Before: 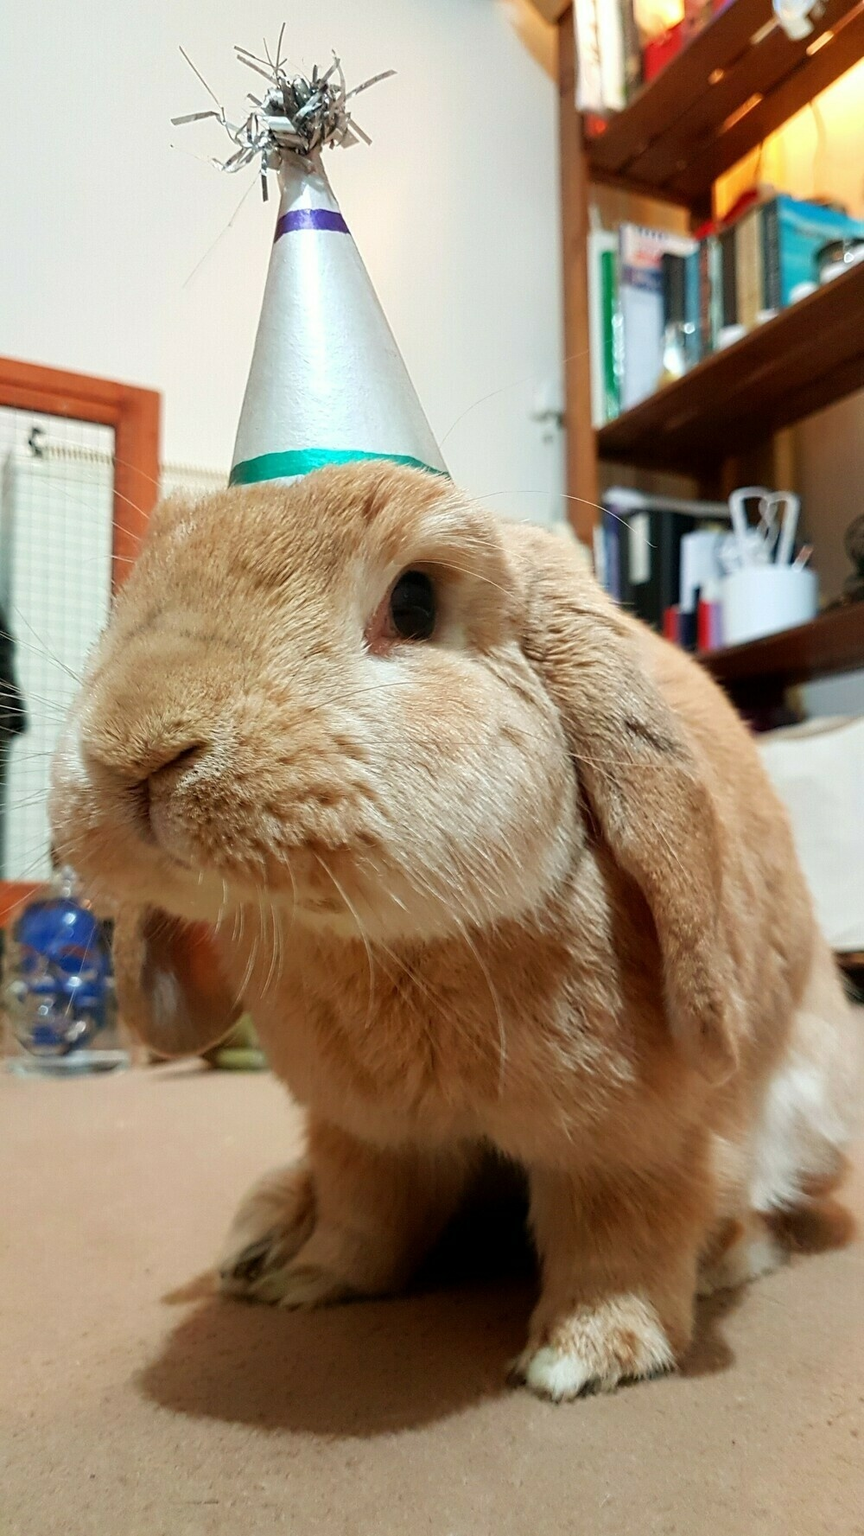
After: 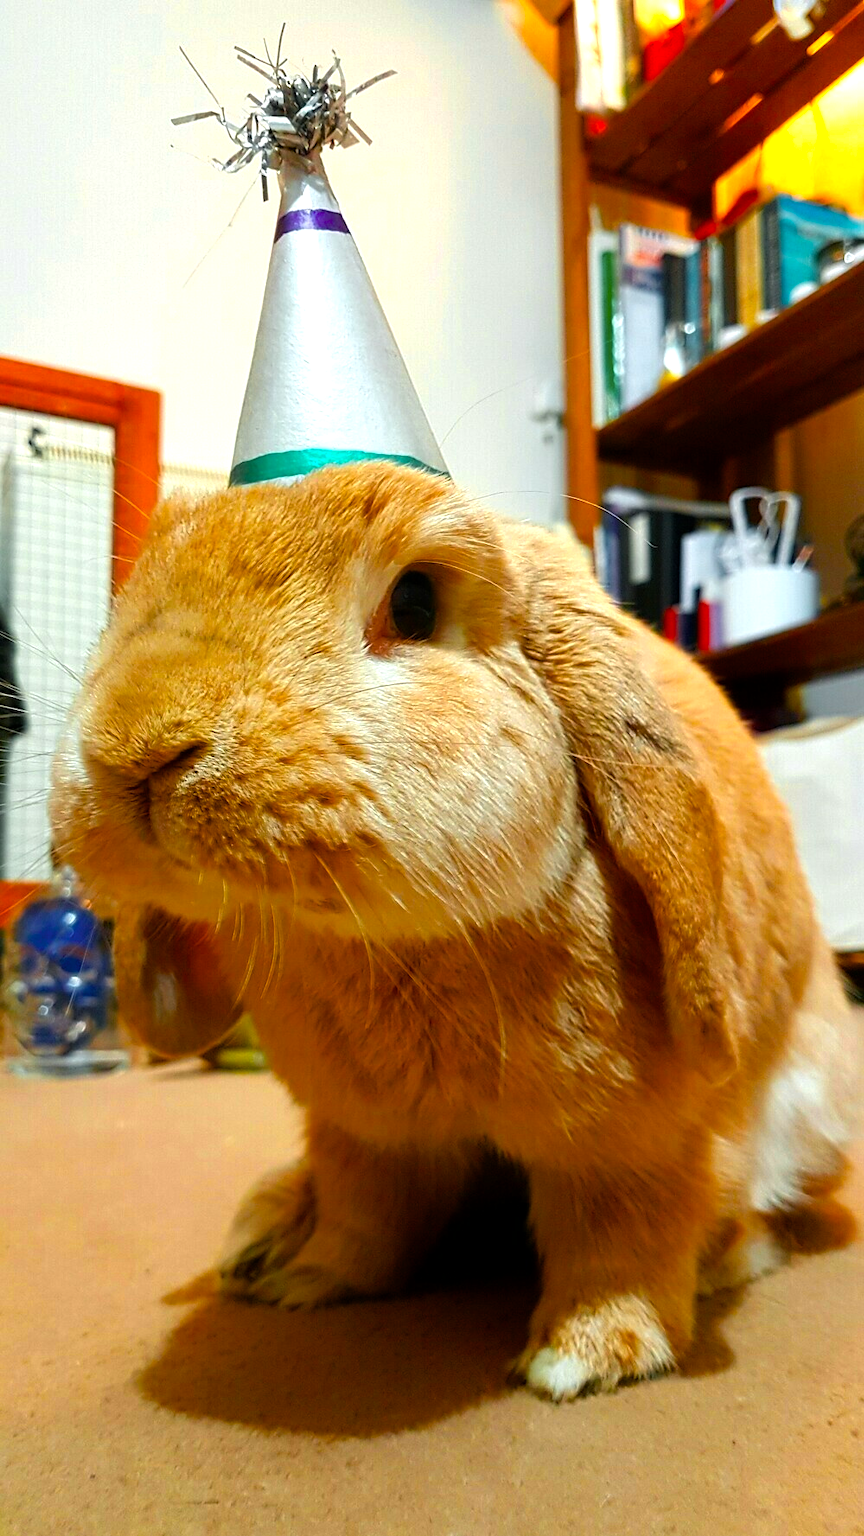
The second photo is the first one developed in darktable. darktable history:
tone curve: curves: ch0 [(0, 0) (0.915, 0.89) (1, 1)]
color balance rgb: linear chroma grading › global chroma 50%, perceptual saturation grading › global saturation 2.34%, global vibrance 6.64%, contrast 12.71%, saturation formula JzAzBz (2021)
color zones: curves: ch0 [(0, 0.511) (0.143, 0.531) (0.286, 0.56) (0.429, 0.5) (0.571, 0.5) (0.714, 0.5) (0.857, 0.5) (1, 0.5)]; ch1 [(0, 0.525) (0.143, 0.705) (0.286, 0.715) (0.429, 0.35) (0.571, 0.35) (0.714, 0.35) (0.857, 0.4) (1, 0.4)]; ch2 [(0, 0.572) (0.143, 0.512) (0.286, 0.473) (0.429, 0.45) (0.571, 0.5) (0.714, 0.5) (0.857, 0.518) (1, 0.518)]
